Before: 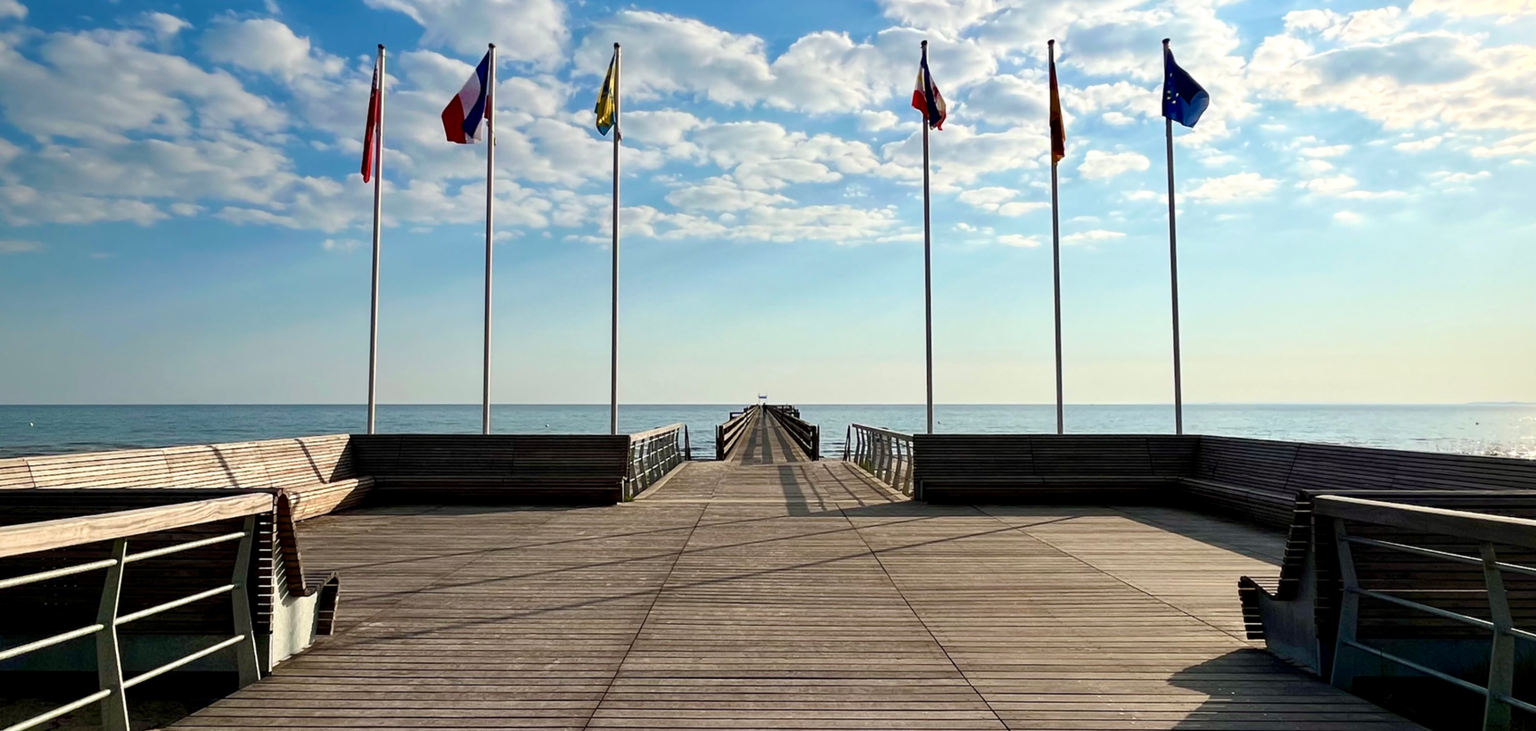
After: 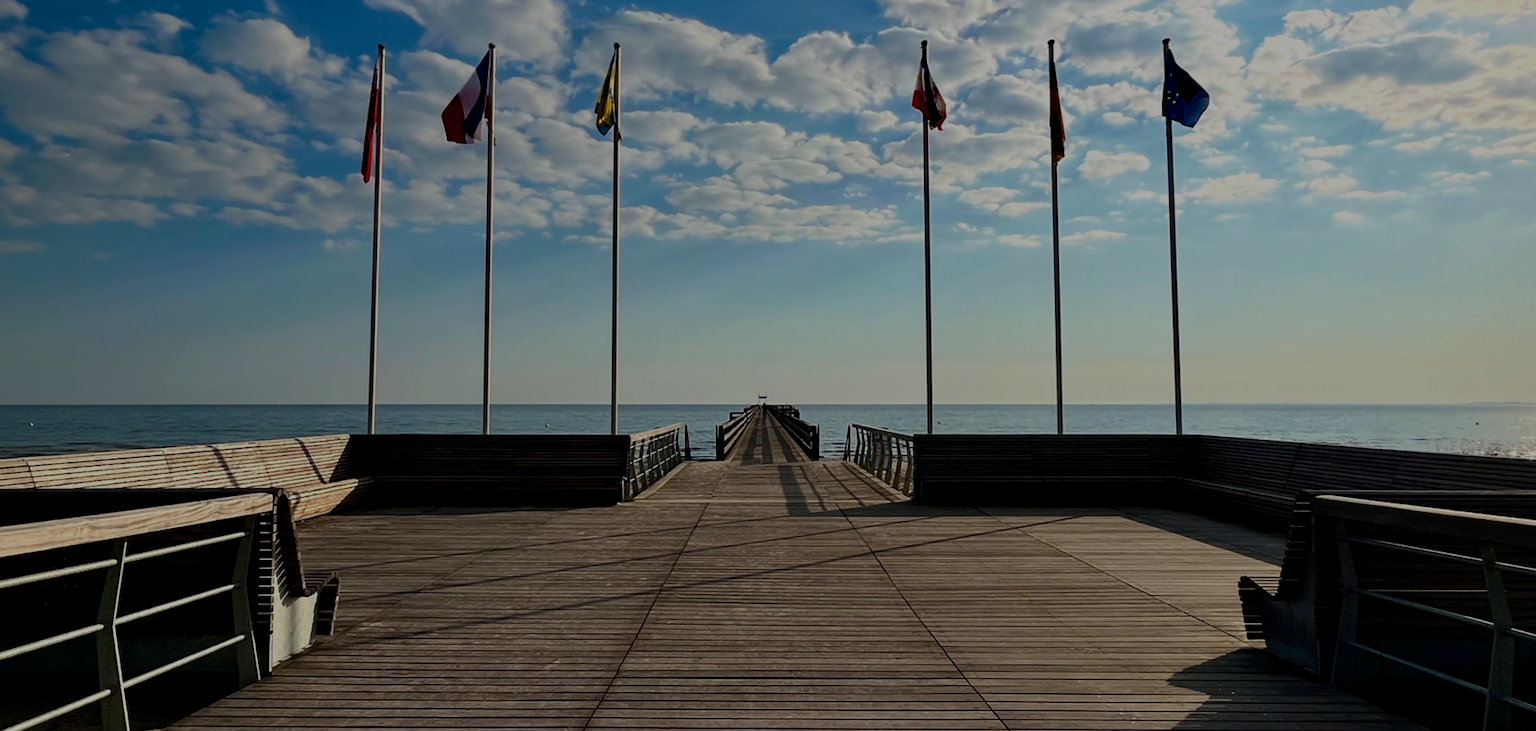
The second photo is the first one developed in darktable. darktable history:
tone equalizer: on, module defaults
color balance: contrast 10%
contrast equalizer: octaves 7, y [[0.6 ×6], [0.55 ×6], [0 ×6], [0 ×6], [0 ×6]], mix 0.2
exposure: exposure -1.468 EV, compensate highlight preservation false
